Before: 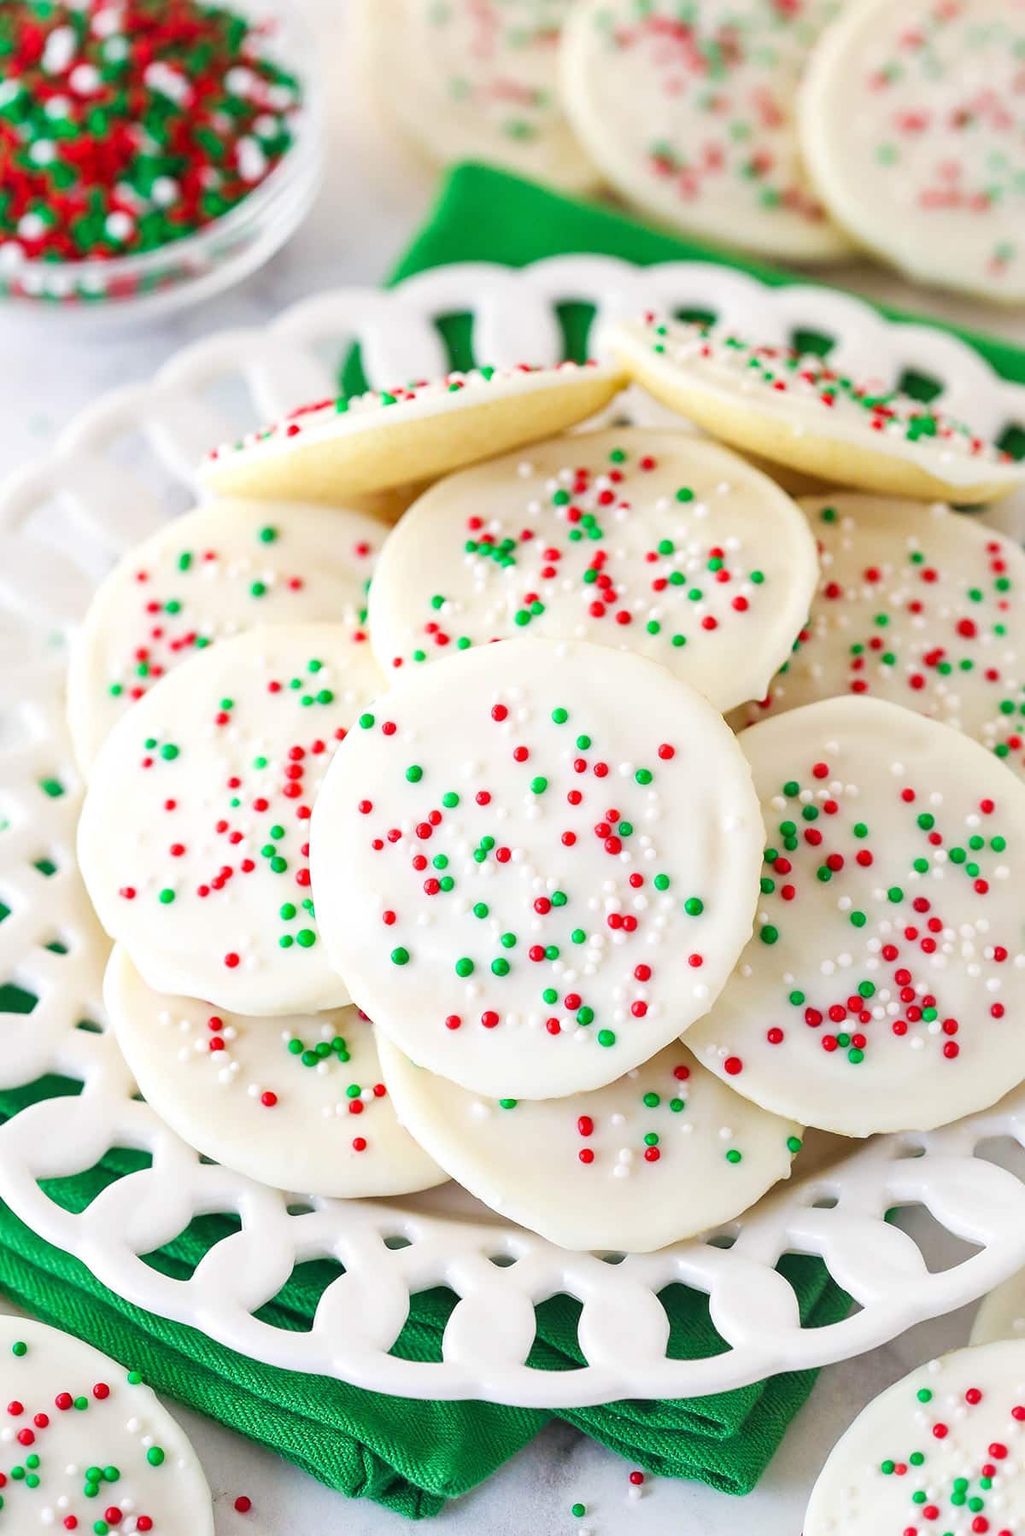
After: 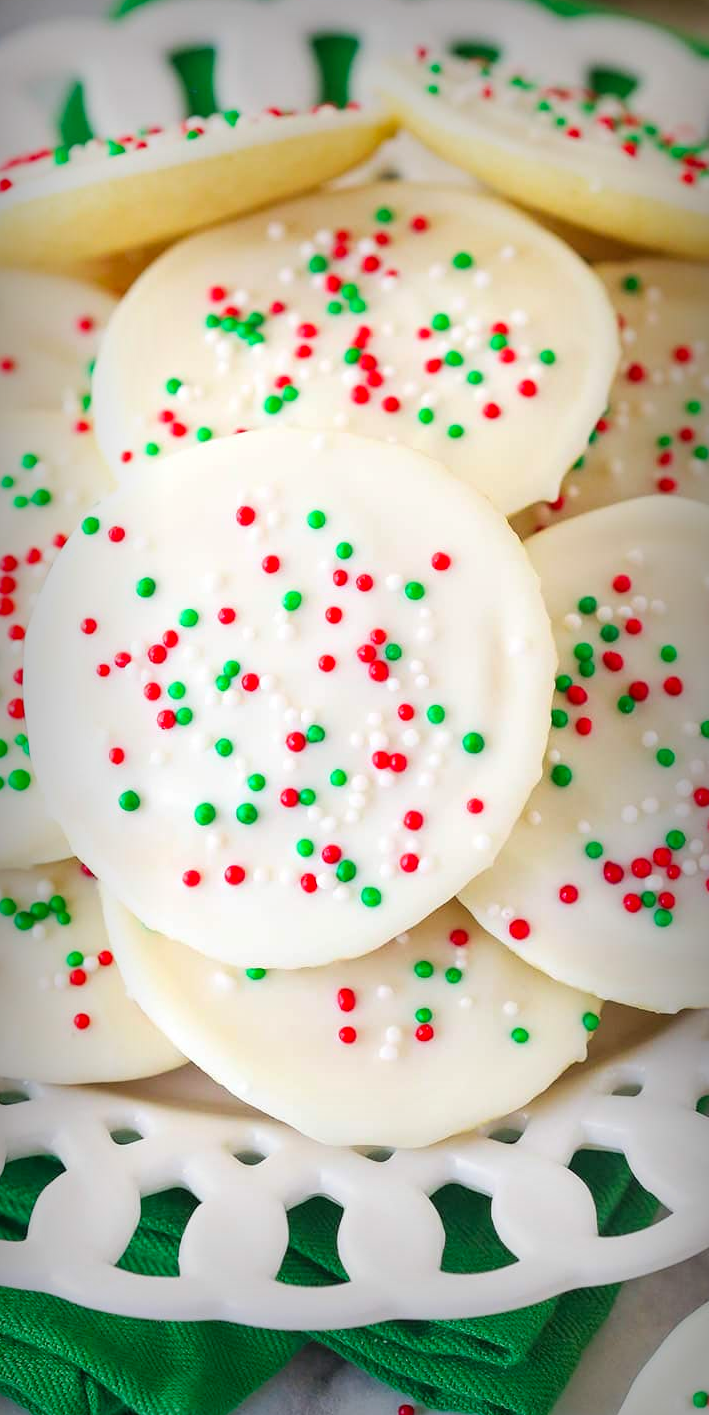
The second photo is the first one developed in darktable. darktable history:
contrast brightness saturation: contrast 0.07, brightness 0.08, saturation 0.18
vignetting: fall-off start 53.2%, brightness -0.594, saturation 0, automatic ratio true, width/height ratio 1.313, shape 0.22, unbound false
crop and rotate: left 28.256%, top 17.734%, right 12.656%, bottom 3.573%
